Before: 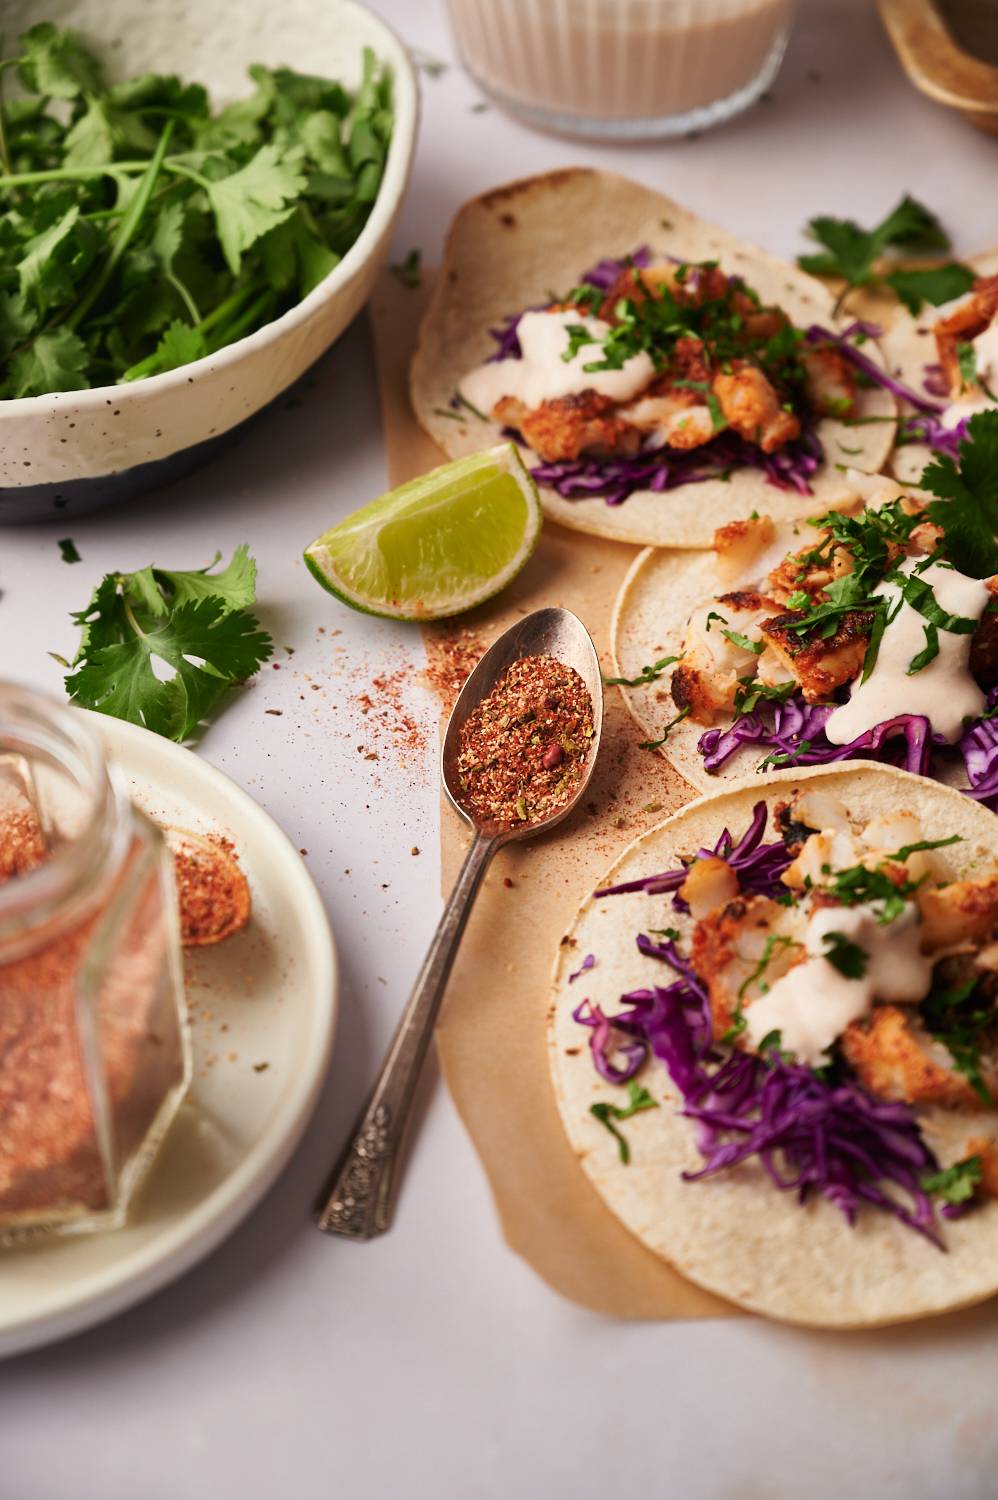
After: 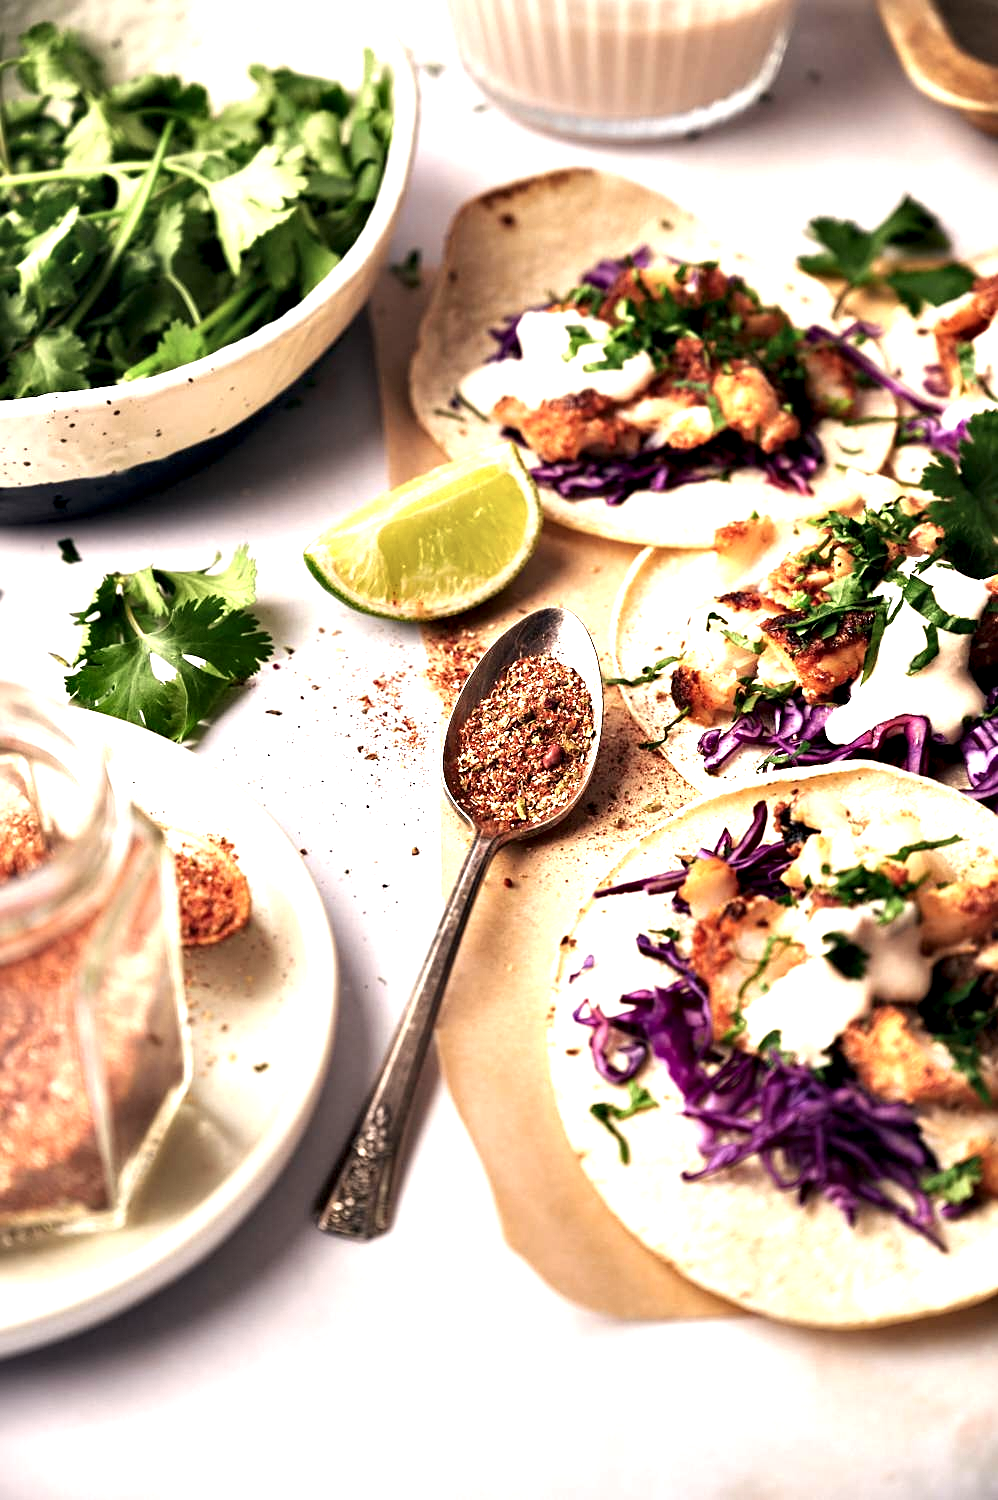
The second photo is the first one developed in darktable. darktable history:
sharpen: amount 0.205
exposure: black level correction -0.002, exposure 1.108 EV, compensate exposure bias true, compensate highlight preservation false
color correction: highlights a* 2.85, highlights b* 4.99, shadows a* -2.2, shadows b* -4.87, saturation 0.78
contrast equalizer: y [[0.6 ×6], [0.55 ×6], [0 ×6], [0 ×6], [0 ×6]], mix 0.799
